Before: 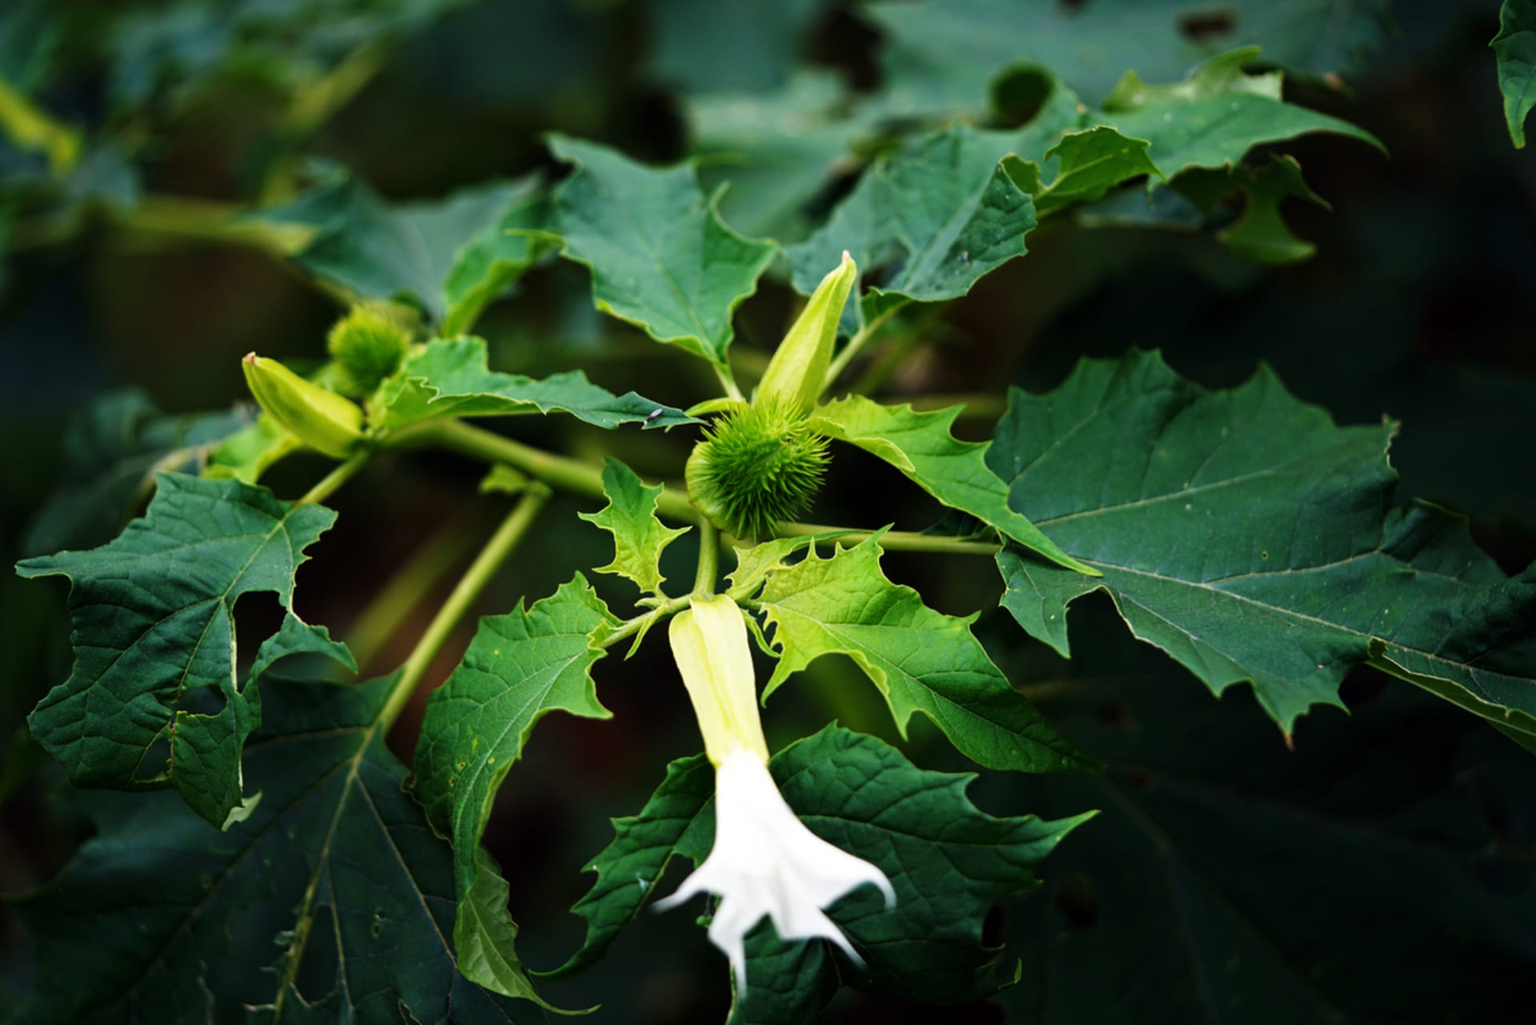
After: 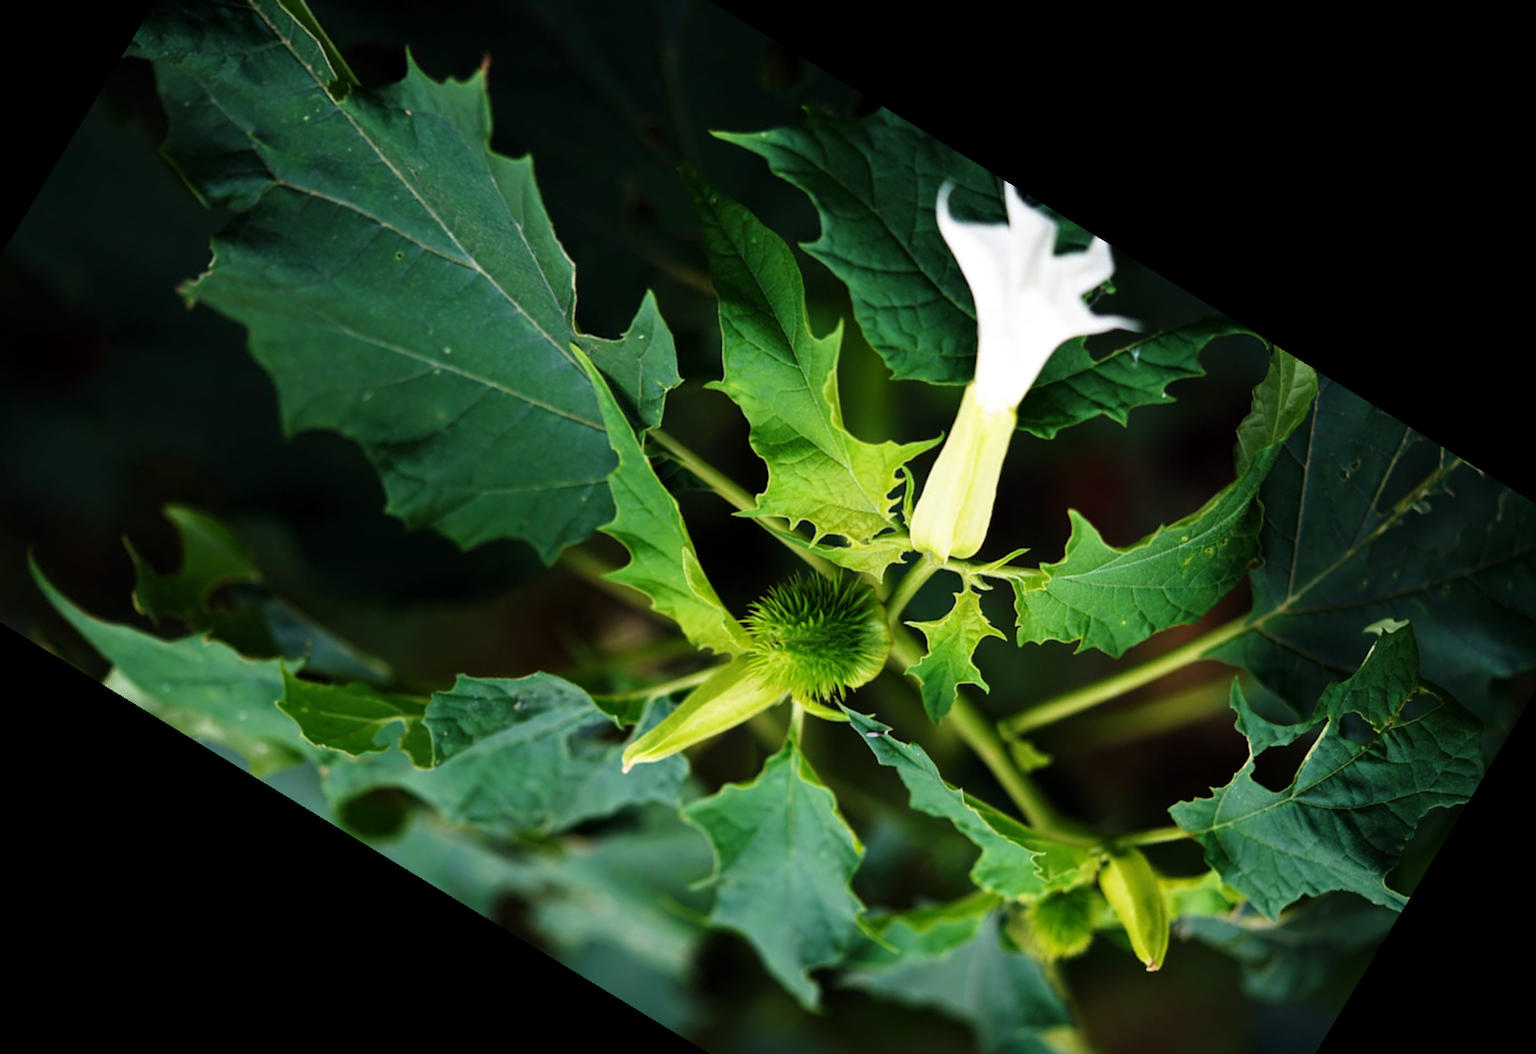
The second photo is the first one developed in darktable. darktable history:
crop and rotate: angle 148.68°, left 9.111%, top 15.603%, right 4.588%, bottom 17.041%
rotate and perspective: rotation 1.69°, lens shift (vertical) -0.023, lens shift (horizontal) -0.291, crop left 0.025, crop right 0.988, crop top 0.092, crop bottom 0.842
